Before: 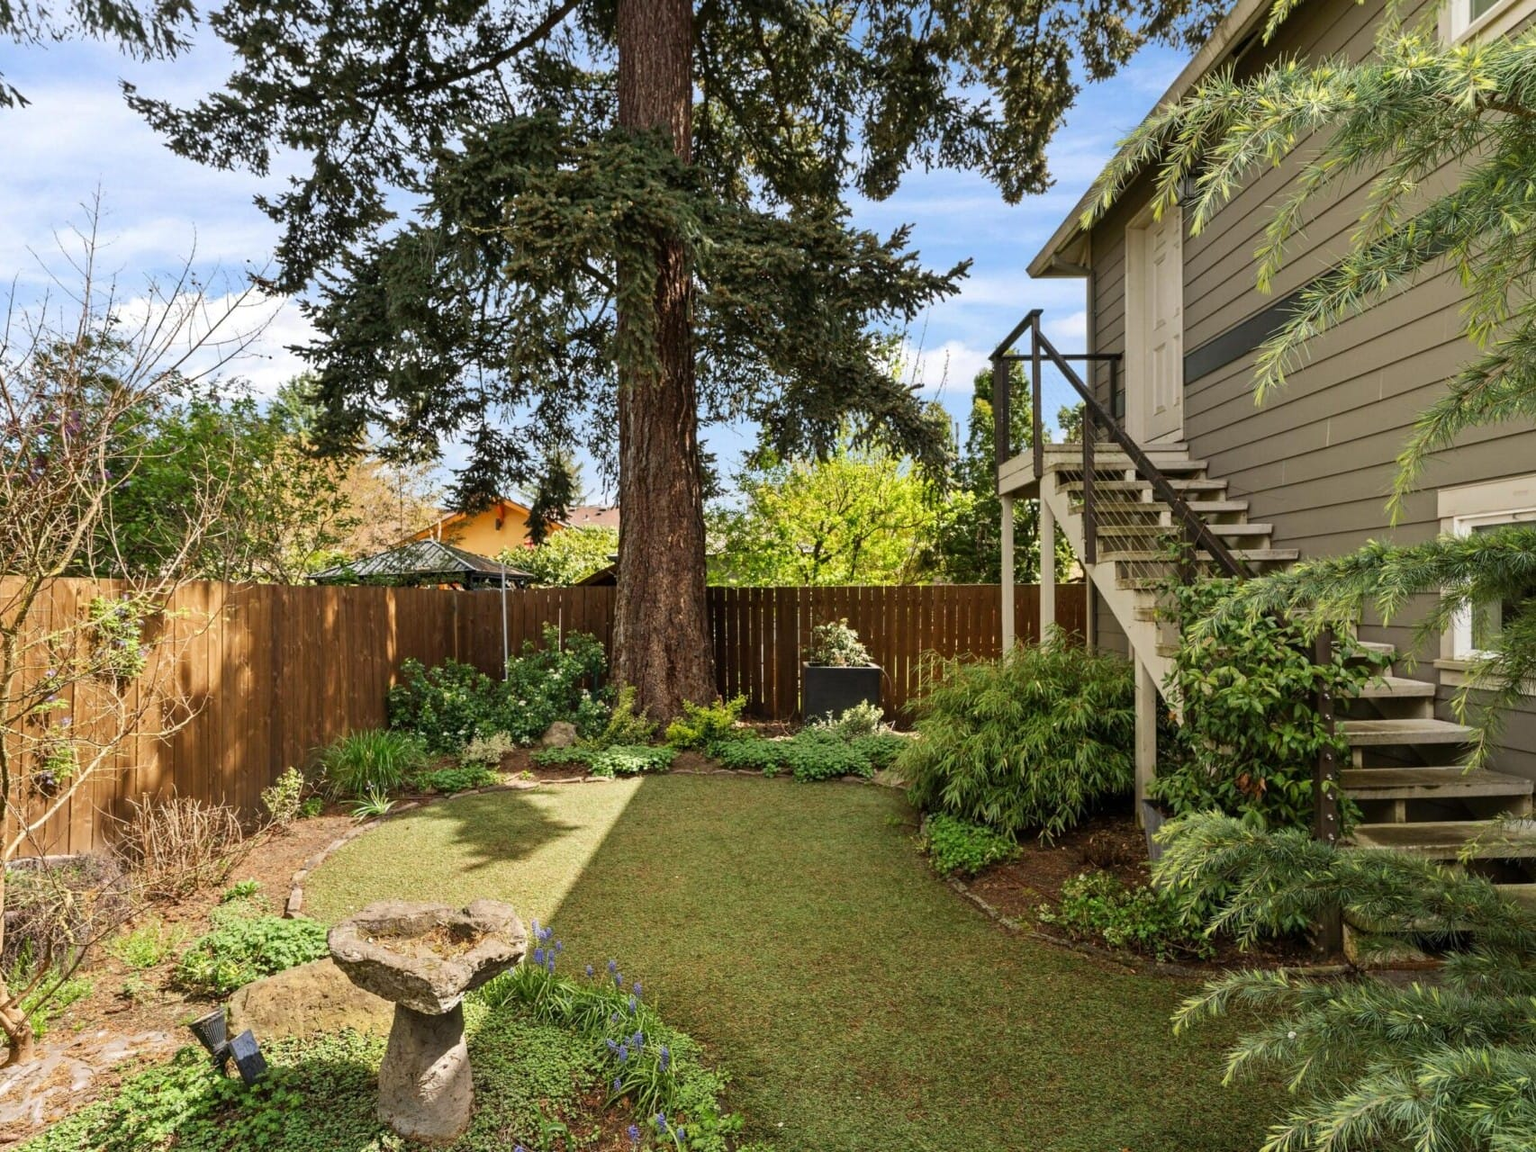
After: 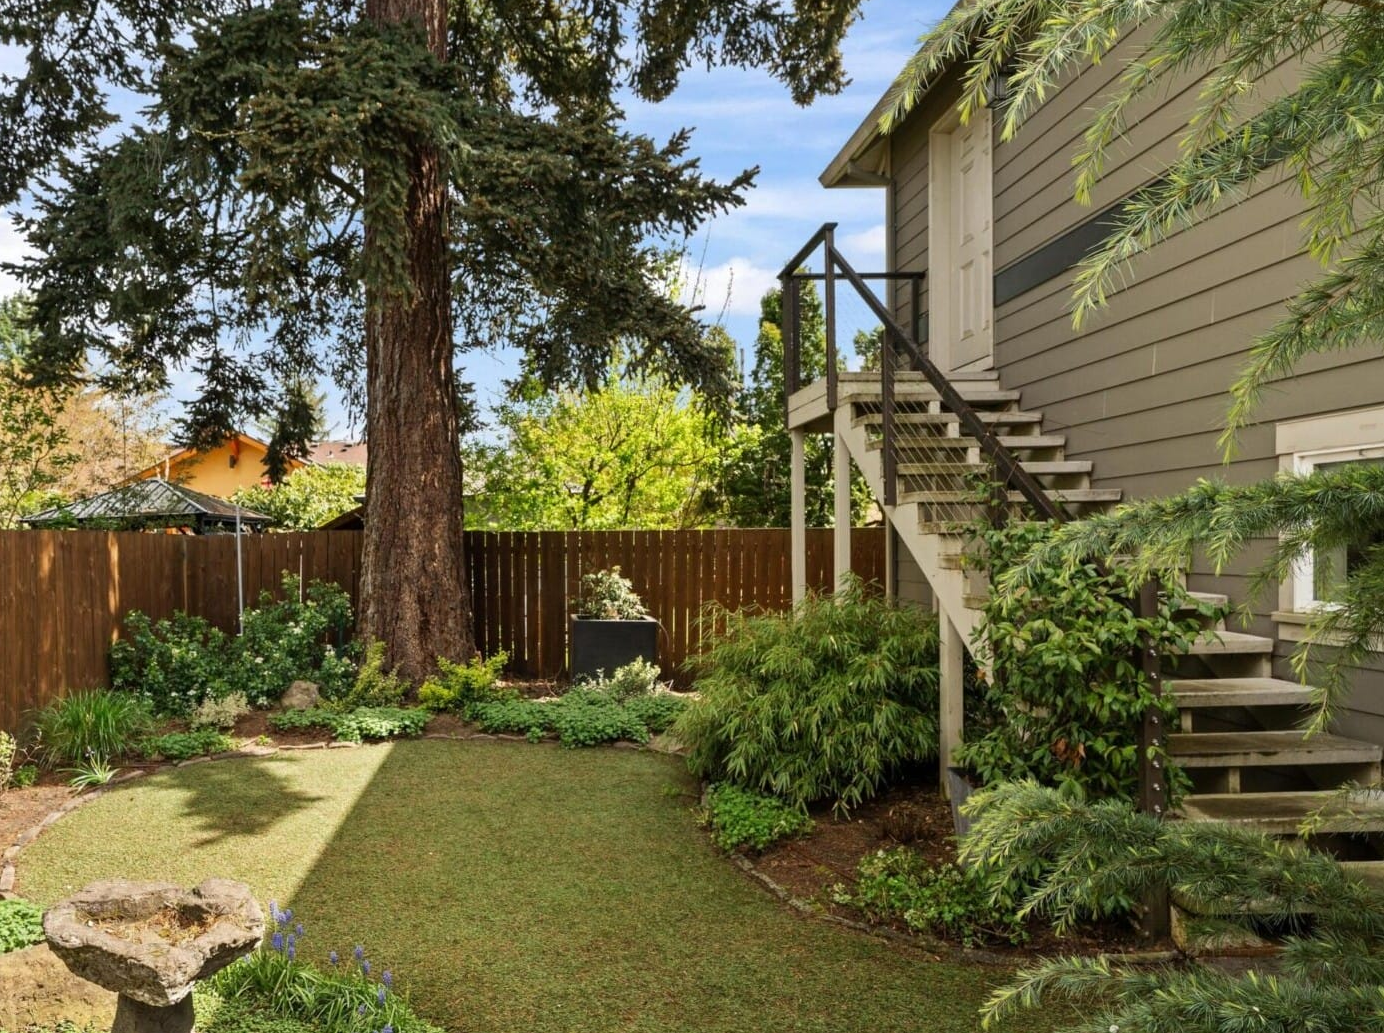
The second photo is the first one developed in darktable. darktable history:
crop: left 18.834%, top 9.513%, right 0.001%, bottom 9.779%
